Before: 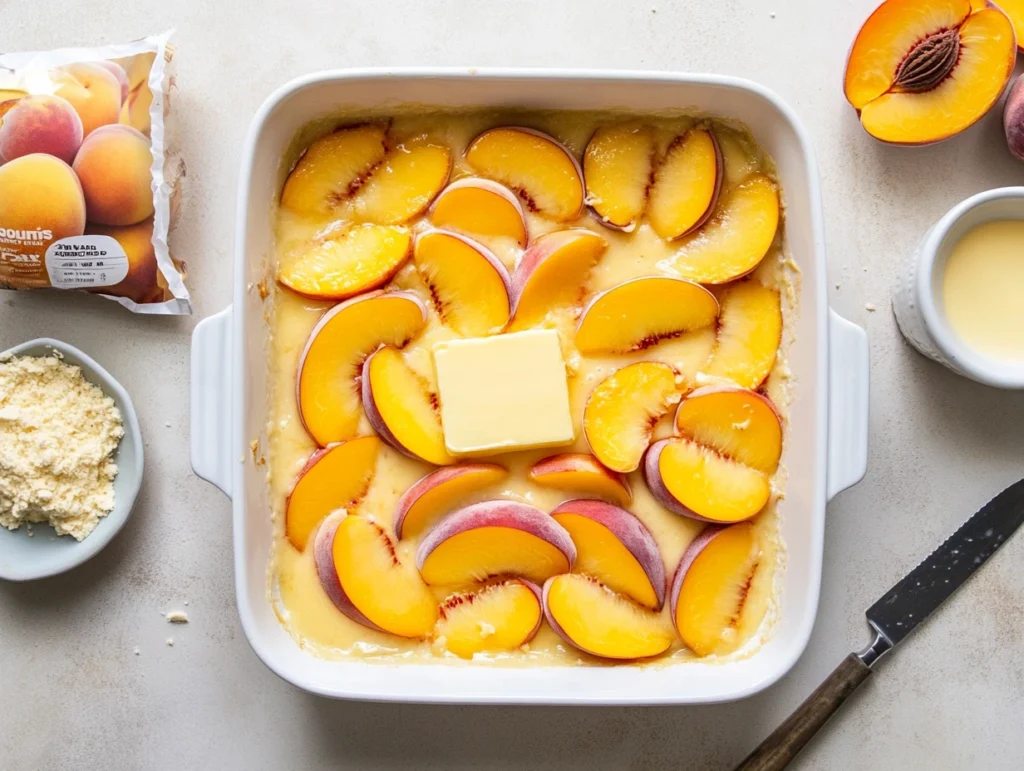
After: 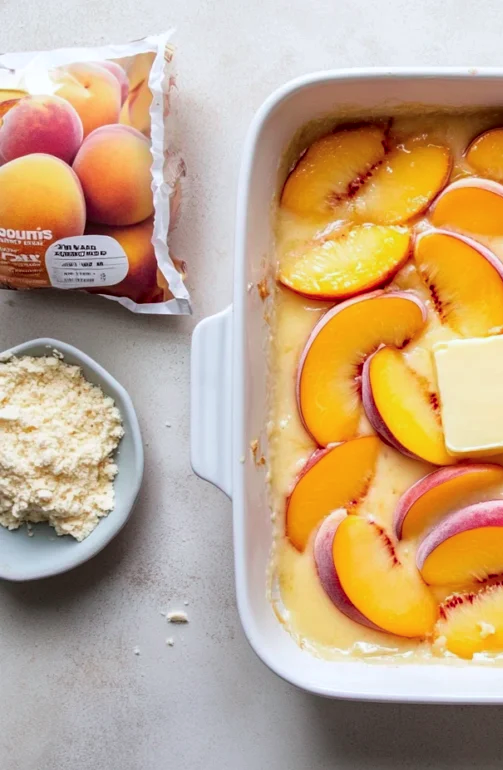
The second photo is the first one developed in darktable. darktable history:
white balance: red 0.982, blue 1.018
crop and rotate: left 0%, top 0%, right 50.845%
tone curve: curves: ch0 [(0, 0) (0.106, 0.041) (0.256, 0.197) (0.37, 0.336) (0.513, 0.481) (0.667, 0.629) (1, 1)]; ch1 [(0, 0) (0.502, 0.505) (0.553, 0.577) (1, 1)]; ch2 [(0, 0) (0.5, 0.495) (0.56, 0.544) (1, 1)], color space Lab, independent channels, preserve colors none
